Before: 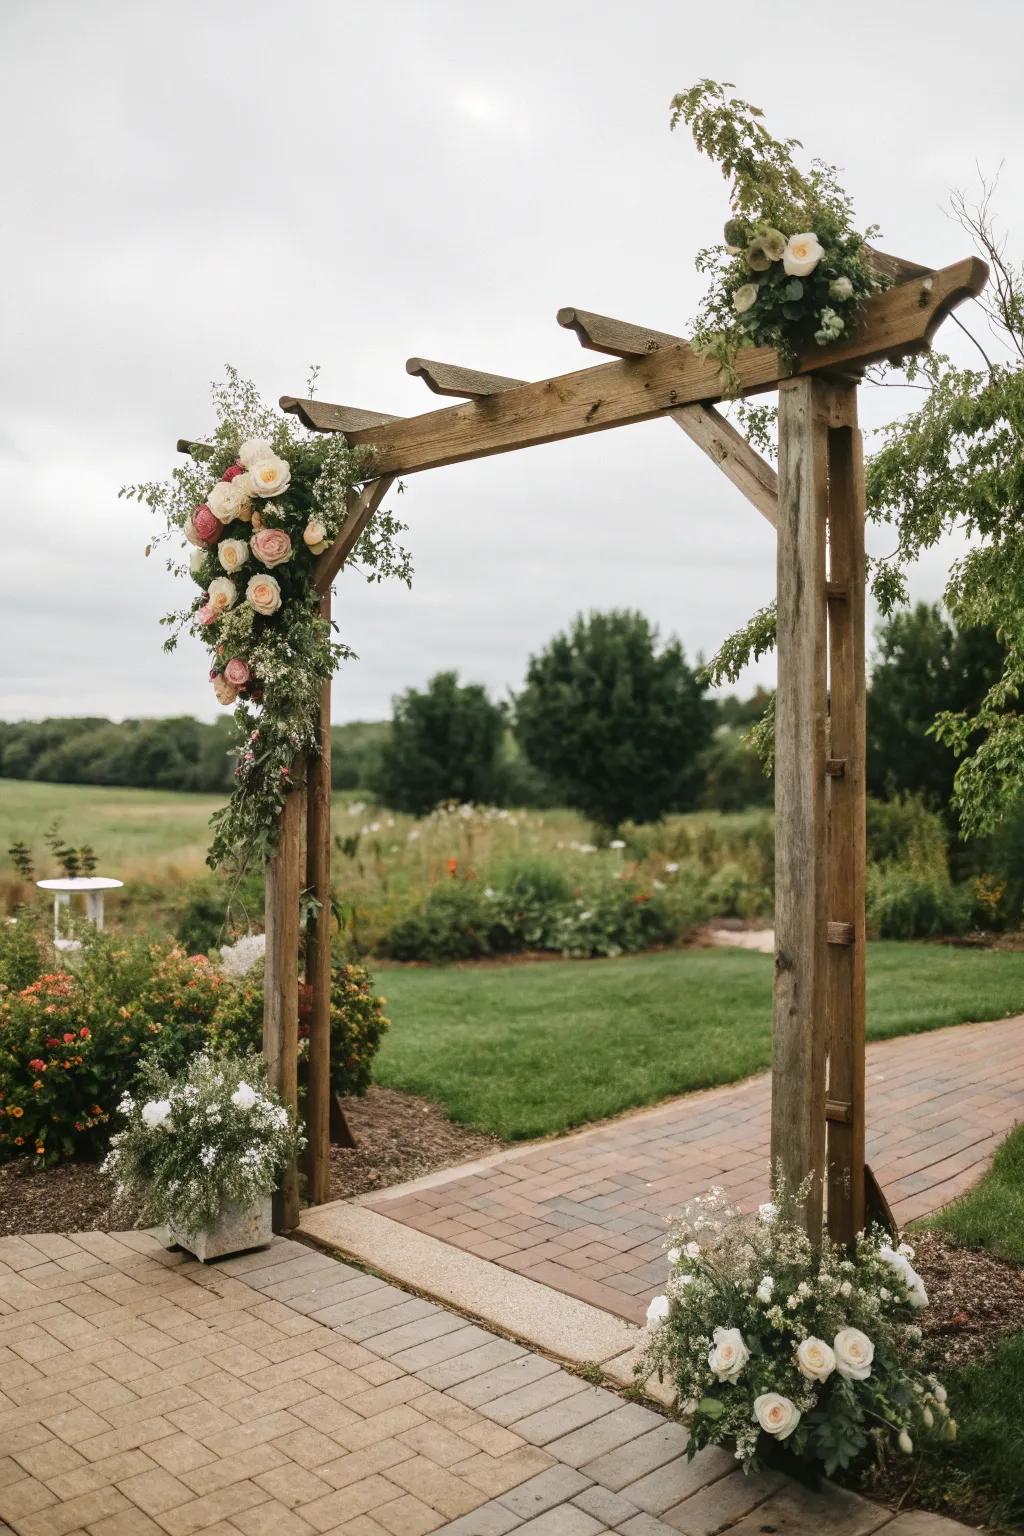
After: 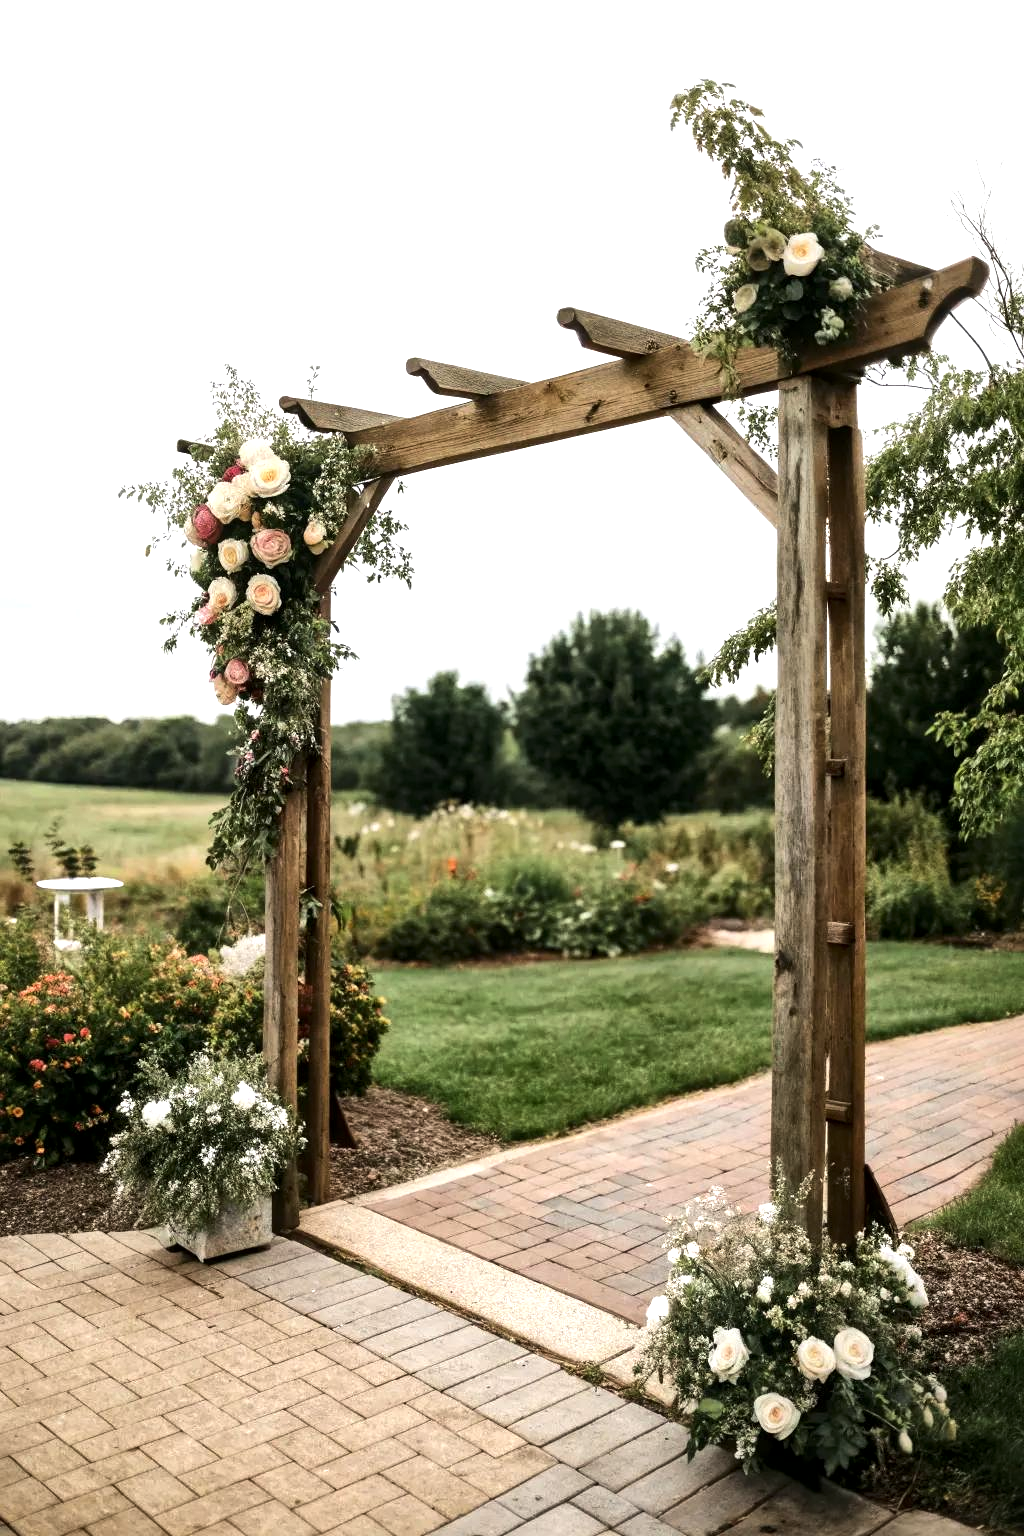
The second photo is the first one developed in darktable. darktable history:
tone equalizer: -8 EV -0.737 EV, -7 EV -0.671 EV, -6 EV -0.612 EV, -5 EV -0.403 EV, -3 EV 0.391 EV, -2 EV 0.6 EV, -1 EV 0.681 EV, +0 EV 0.75 EV, edges refinement/feathering 500, mask exposure compensation -1.57 EV, preserve details no
local contrast: mode bilateral grid, contrast 20, coarseness 51, detail 147%, midtone range 0.2
